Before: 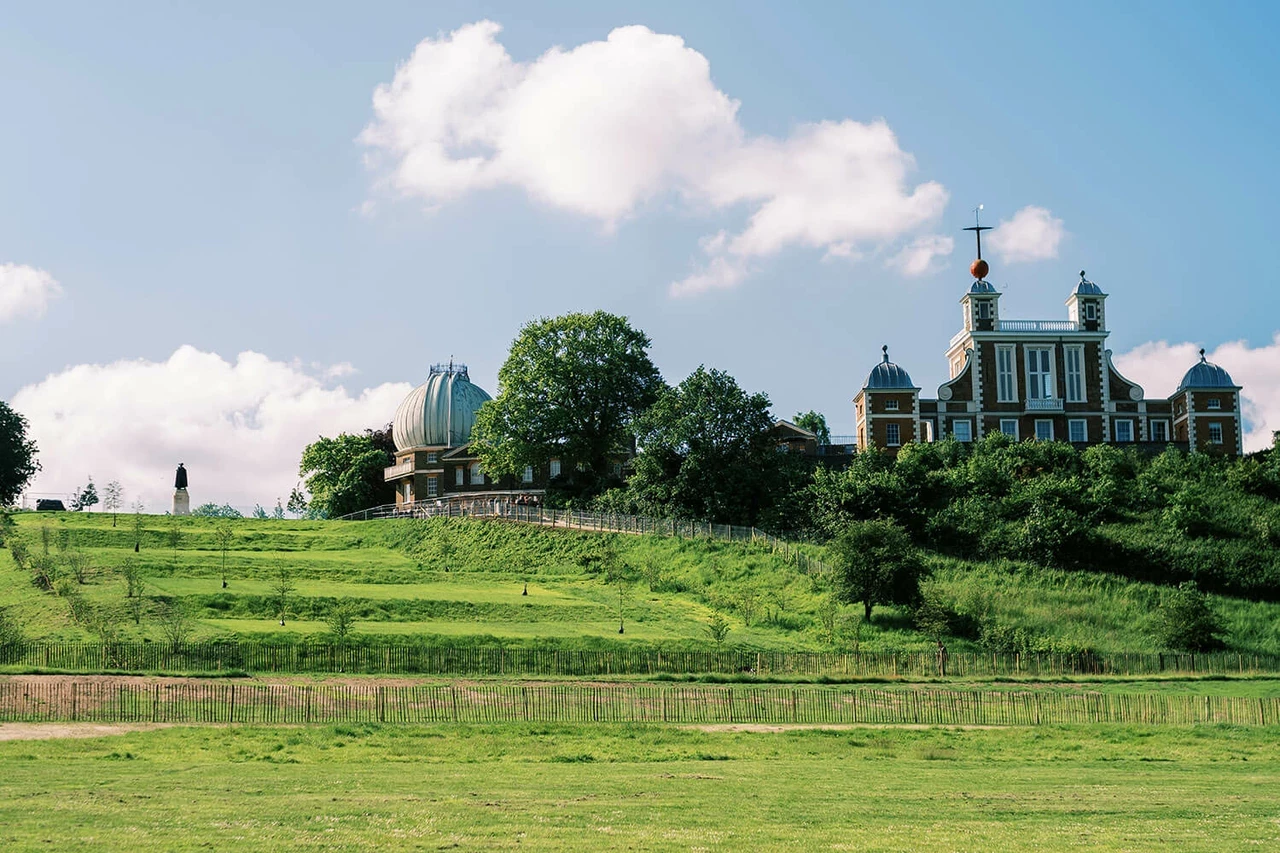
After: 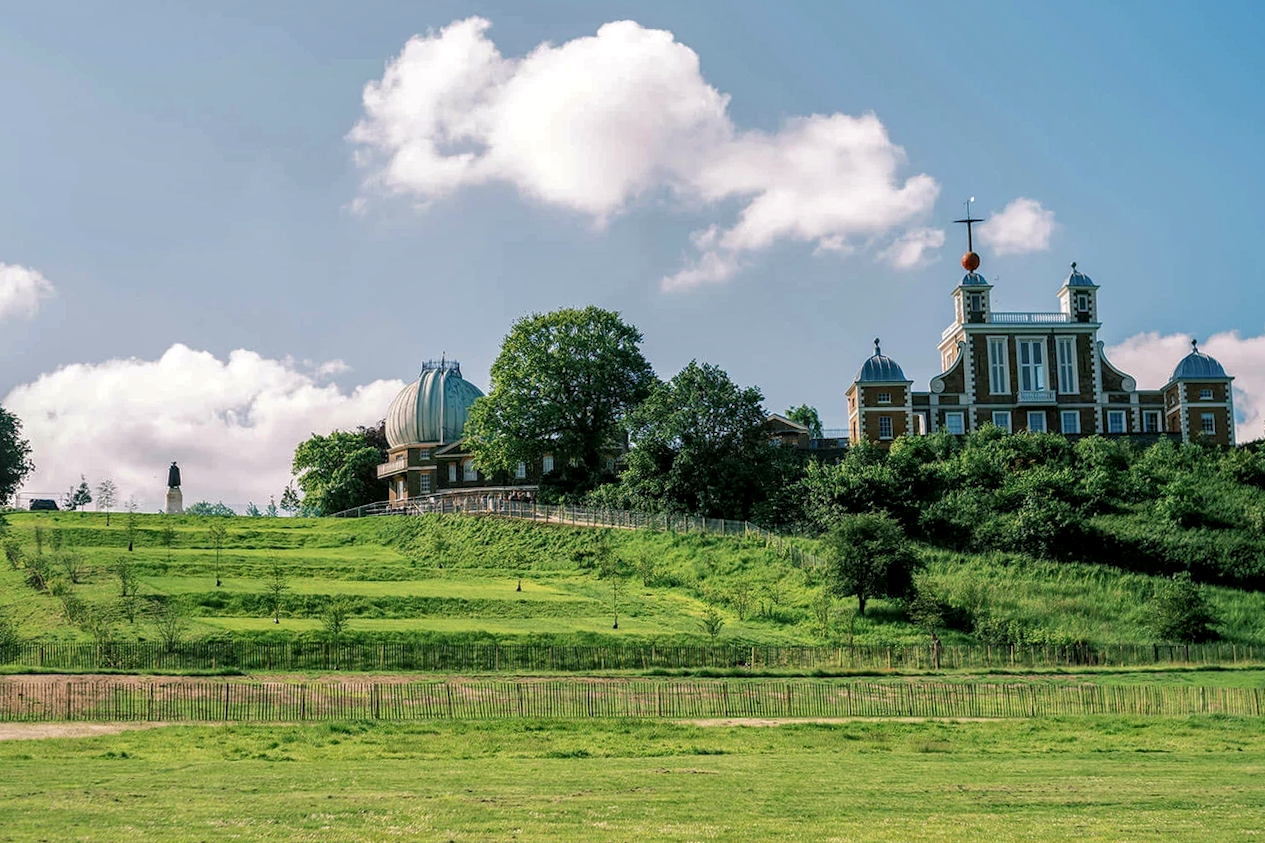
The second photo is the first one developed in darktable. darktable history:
shadows and highlights: on, module defaults
rotate and perspective: rotation -0.45°, automatic cropping original format, crop left 0.008, crop right 0.992, crop top 0.012, crop bottom 0.988
local contrast: detail 130%
